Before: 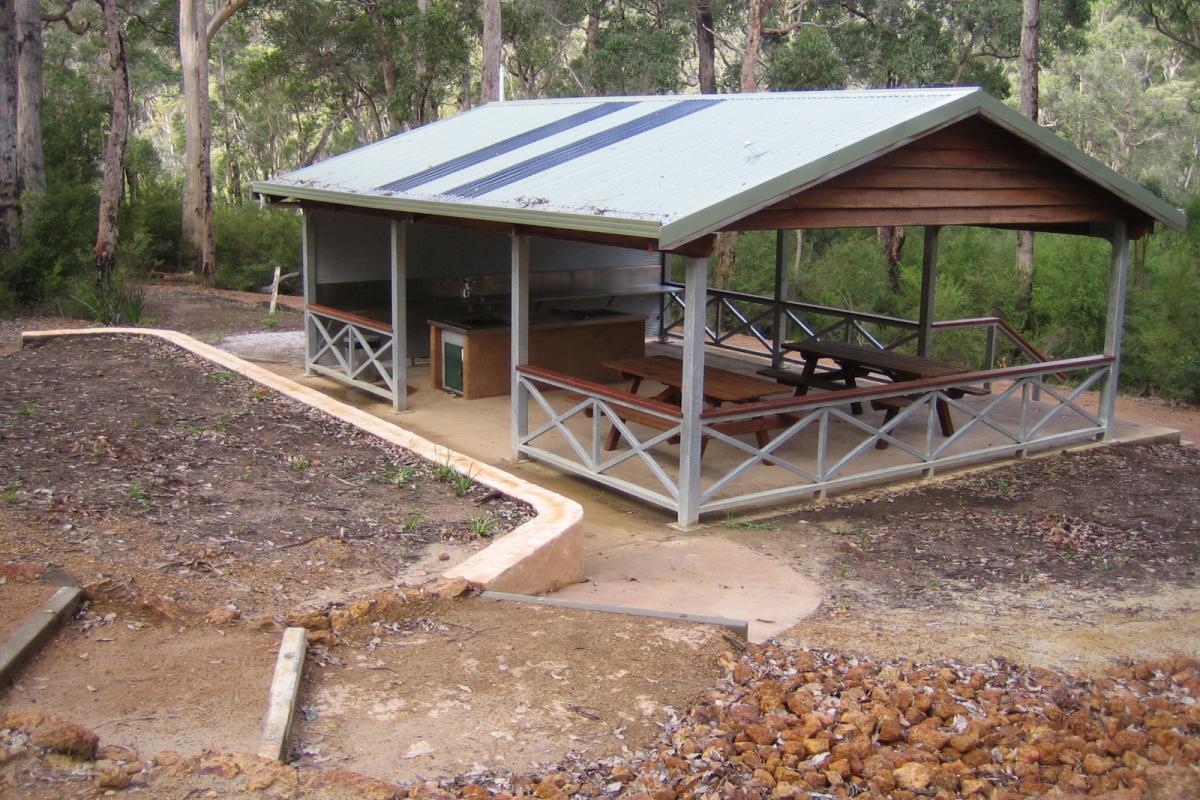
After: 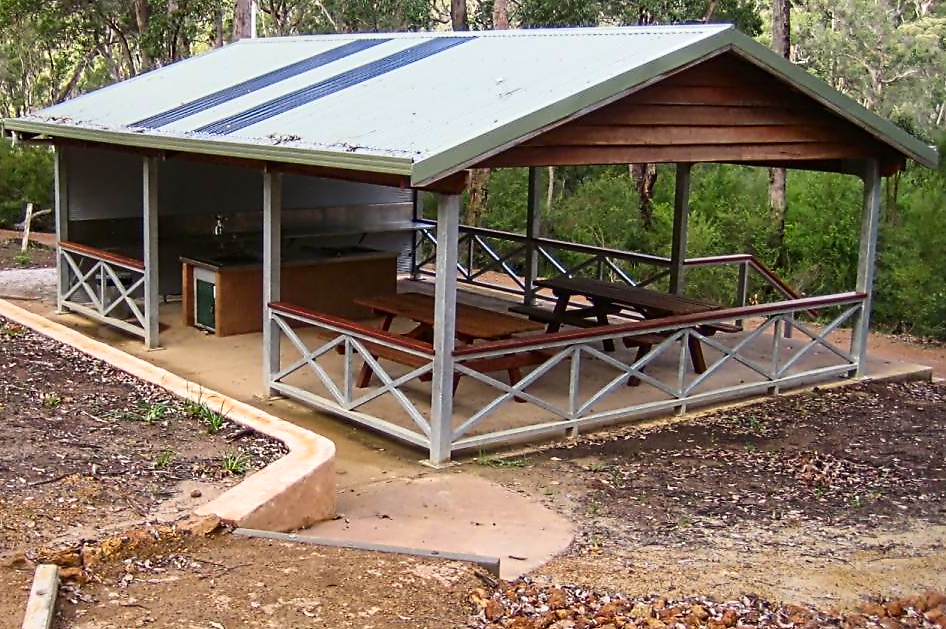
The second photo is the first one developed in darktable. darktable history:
exposure: exposure -0.04 EV
shadows and highlights: soften with gaussian
contrast brightness saturation: contrast 0.18, saturation 0.3
white balance: red 1.009, blue 0.985
contrast equalizer: y [[0.5, 0.5, 0.5, 0.515, 0.749, 0.84], [0.5 ×6], [0.5 ×6], [0, 0, 0, 0.001, 0.067, 0.262], [0 ×6]]
crop and rotate: left 20.74%, top 7.912%, right 0.375%, bottom 13.378%
